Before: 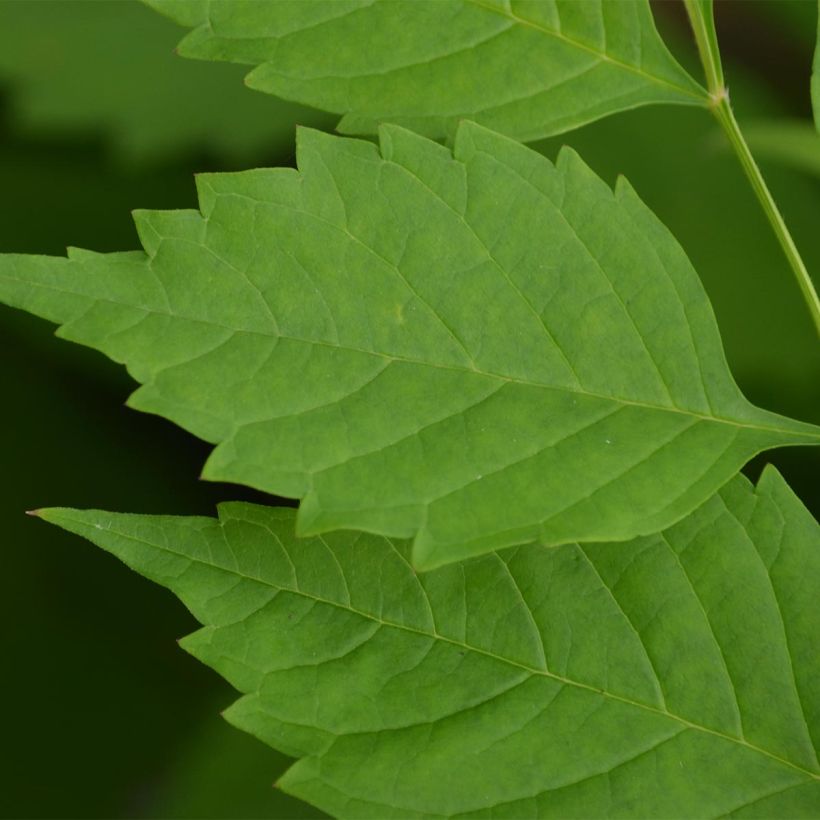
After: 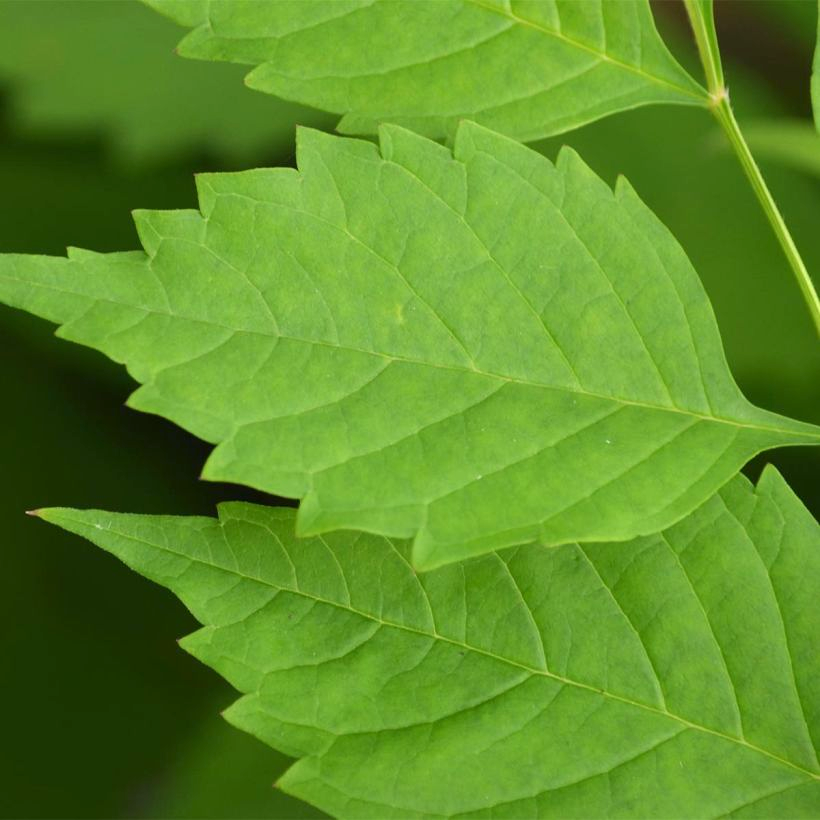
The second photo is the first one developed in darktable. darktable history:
exposure: exposure 0.778 EV, compensate highlight preservation false
